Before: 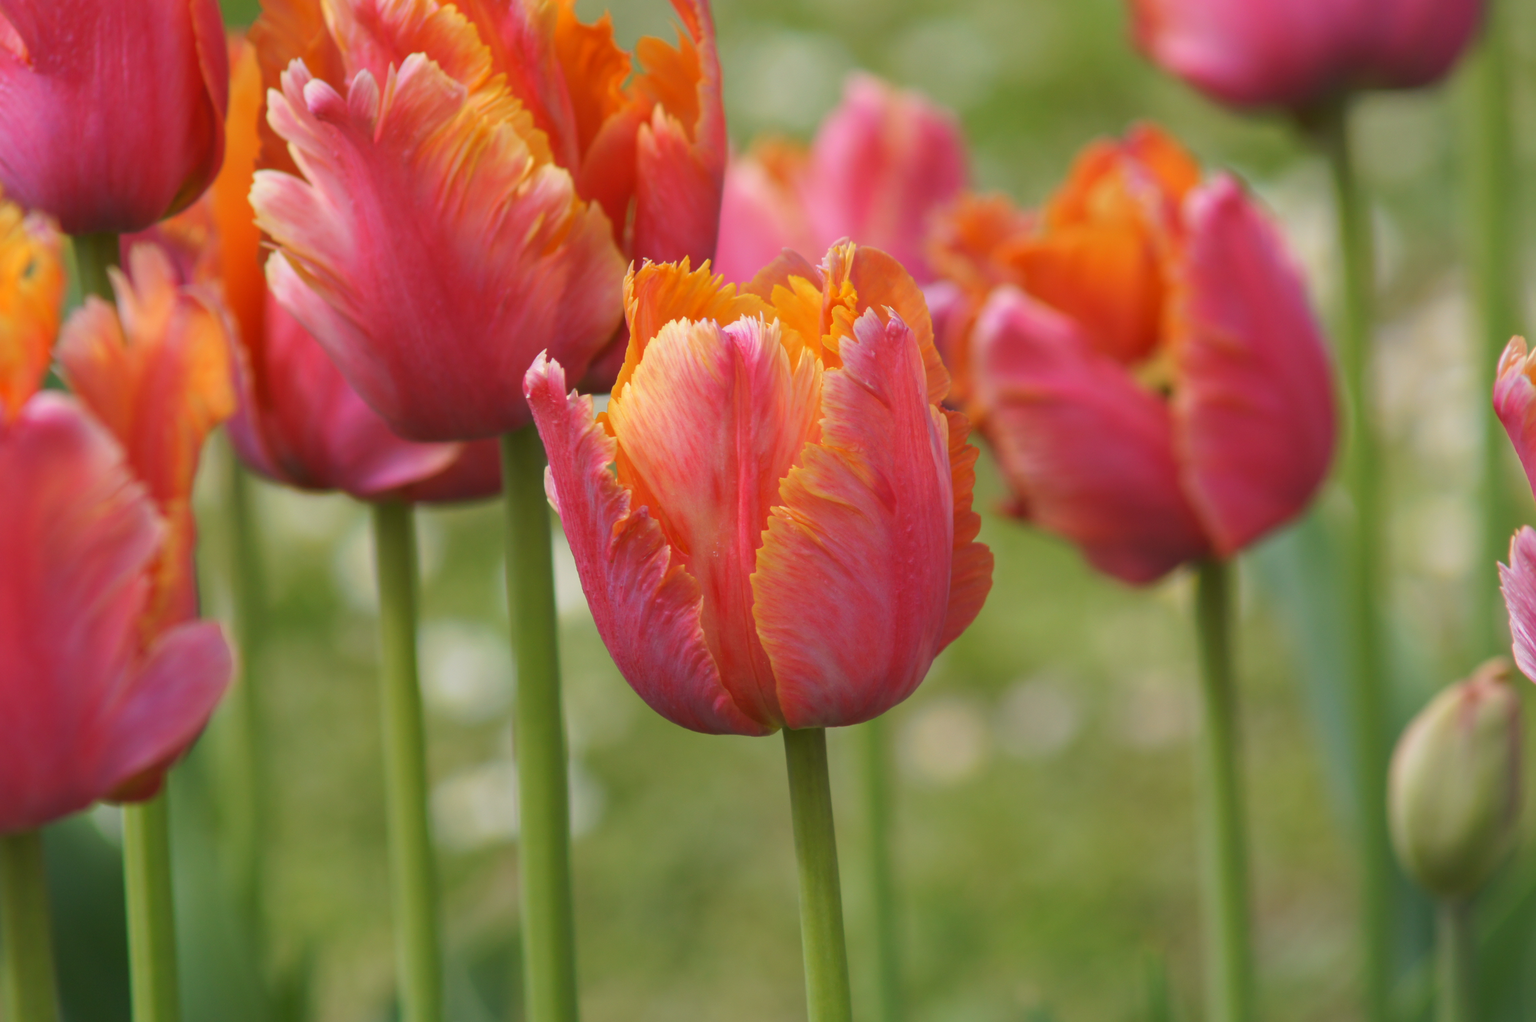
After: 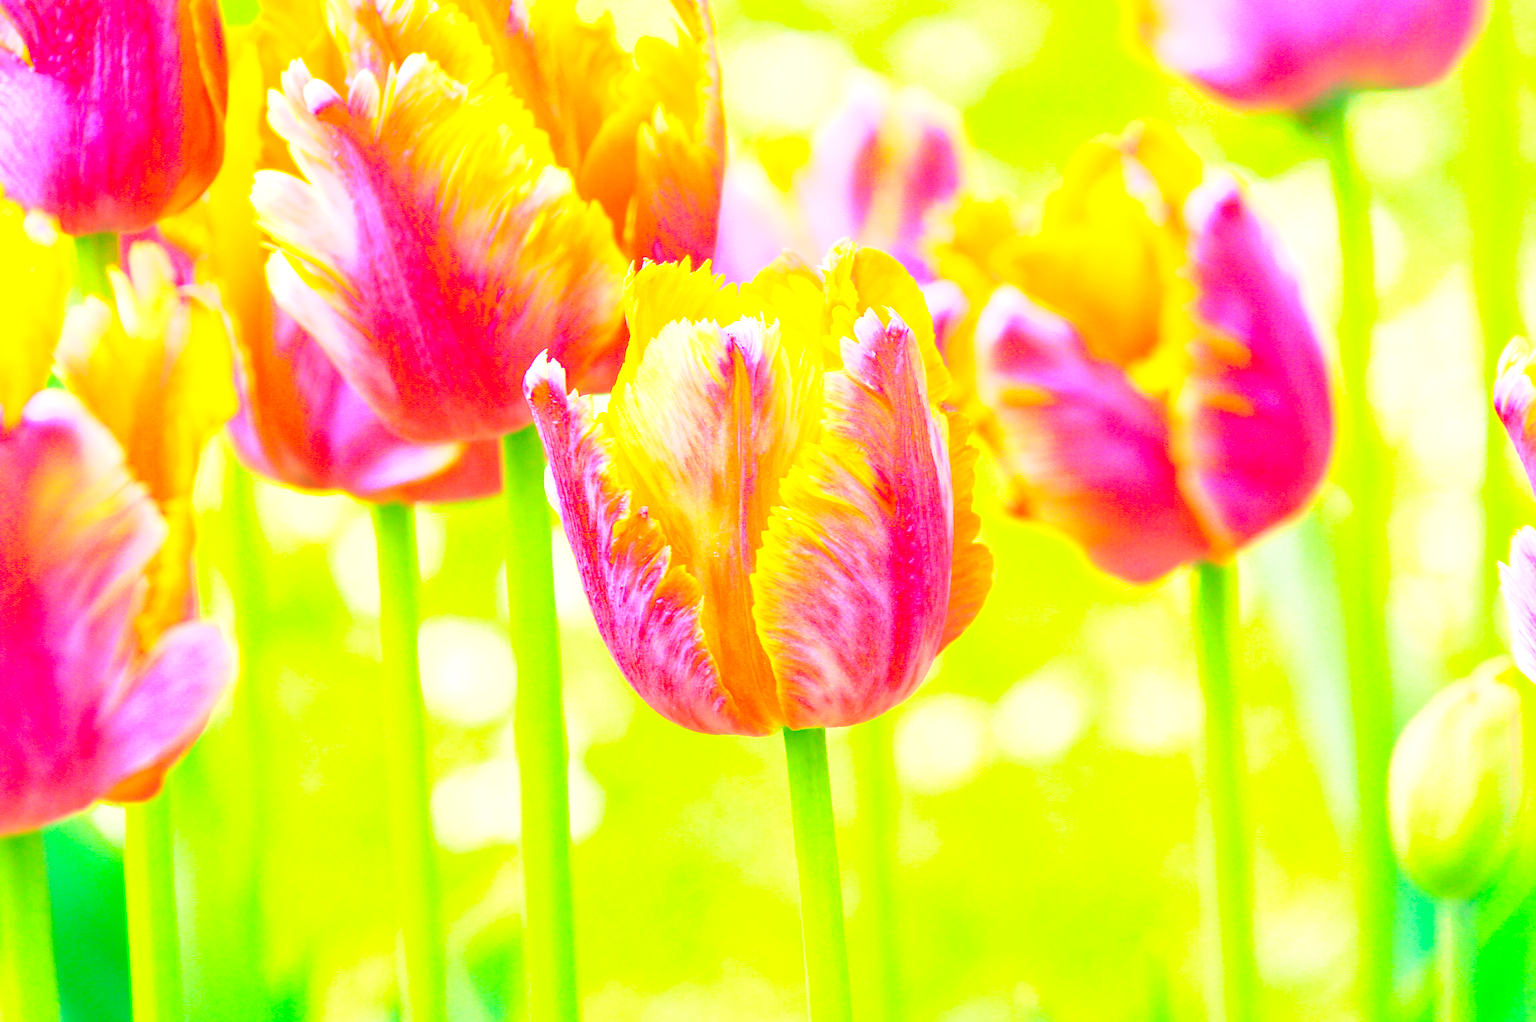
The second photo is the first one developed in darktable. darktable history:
color balance rgb: linear chroma grading › global chroma 10%, perceptual saturation grading › global saturation 40%, perceptual brilliance grading › global brilliance 30%, global vibrance 20%
exposure: black level correction 0, exposure 1.5 EV, compensate exposure bias true, compensate highlight preservation false
sharpen: on, module defaults
color balance: lift [1.005, 0.99, 1.007, 1.01], gamma [1, 0.979, 1.011, 1.021], gain [0.923, 1.098, 1.025, 0.902], input saturation 90.45%, contrast 7.73%, output saturation 105.91%
tone curve: curves: ch0 [(0, 0) (0.051, 0.027) (0.096, 0.071) (0.219, 0.248) (0.428, 0.52) (0.596, 0.713) (0.727, 0.823) (0.859, 0.924) (1, 1)]; ch1 [(0, 0) (0.1, 0.038) (0.318, 0.221) (0.413, 0.325) (0.454, 0.41) (0.493, 0.478) (0.503, 0.501) (0.516, 0.515) (0.548, 0.575) (0.561, 0.596) (0.594, 0.647) (0.666, 0.701) (1, 1)]; ch2 [(0, 0) (0.453, 0.44) (0.479, 0.476) (0.504, 0.5) (0.52, 0.526) (0.557, 0.585) (0.583, 0.608) (0.824, 0.815) (1, 1)], color space Lab, independent channels, preserve colors none
base curve: curves: ch0 [(0, 0) (0.028, 0.03) (0.121, 0.232) (0.46, 0.748) (0.859, 0.968) (1, 1)], preserve colors none
